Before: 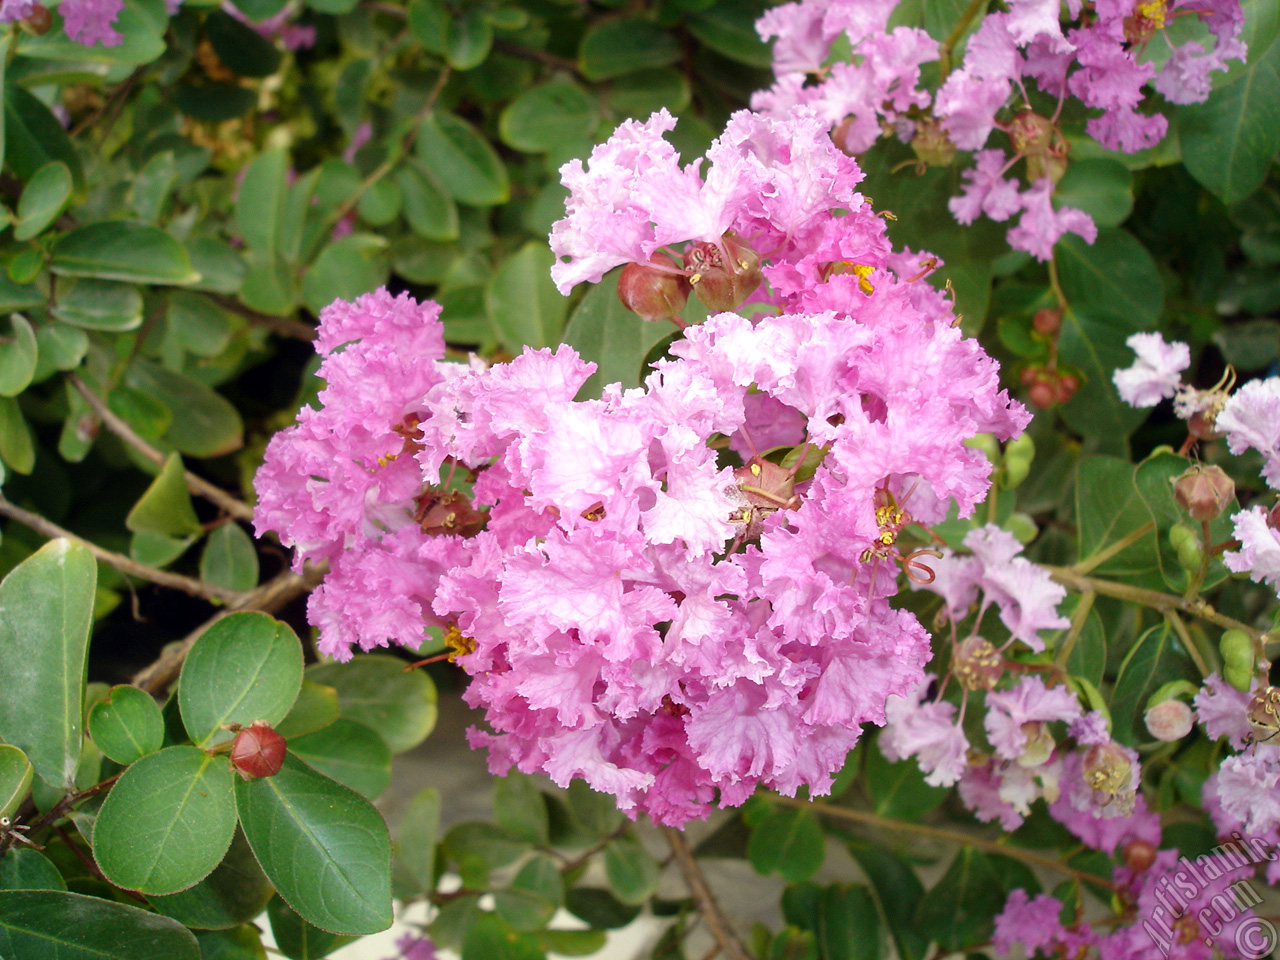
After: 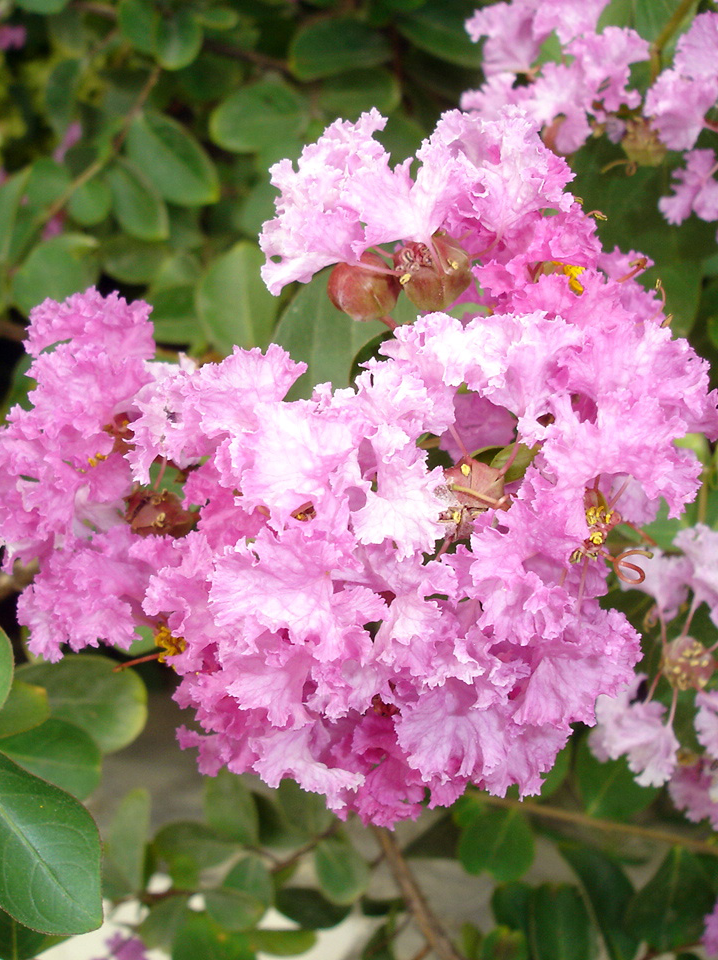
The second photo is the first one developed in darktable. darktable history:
crop and rotate: left 22.716%, right 21.113%
